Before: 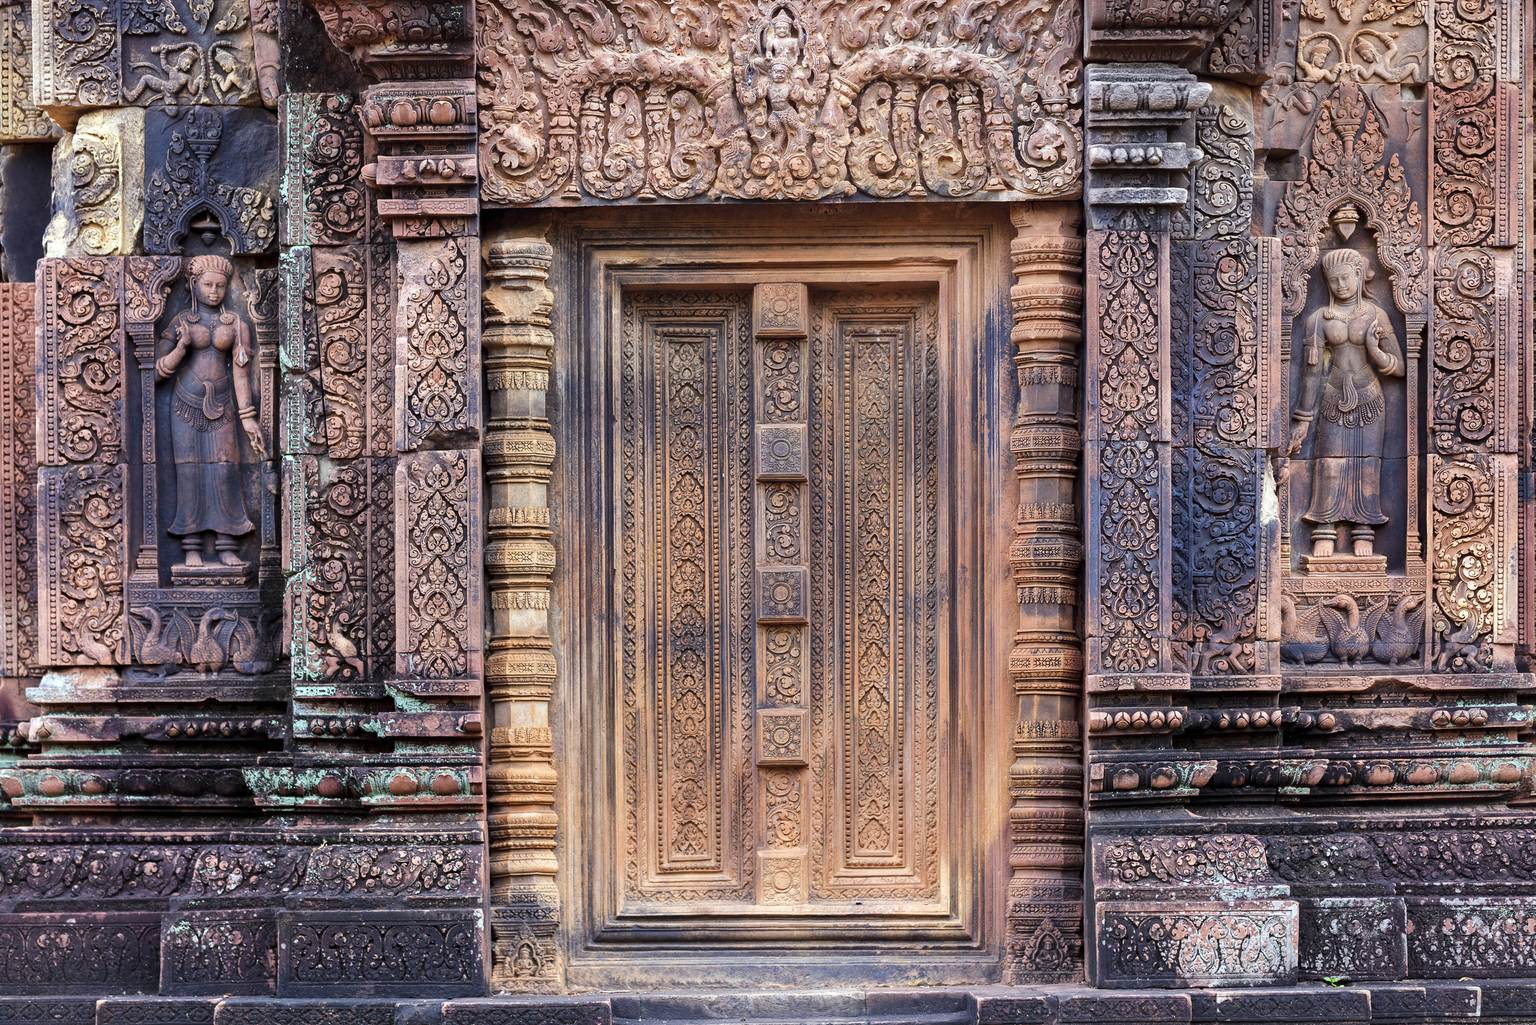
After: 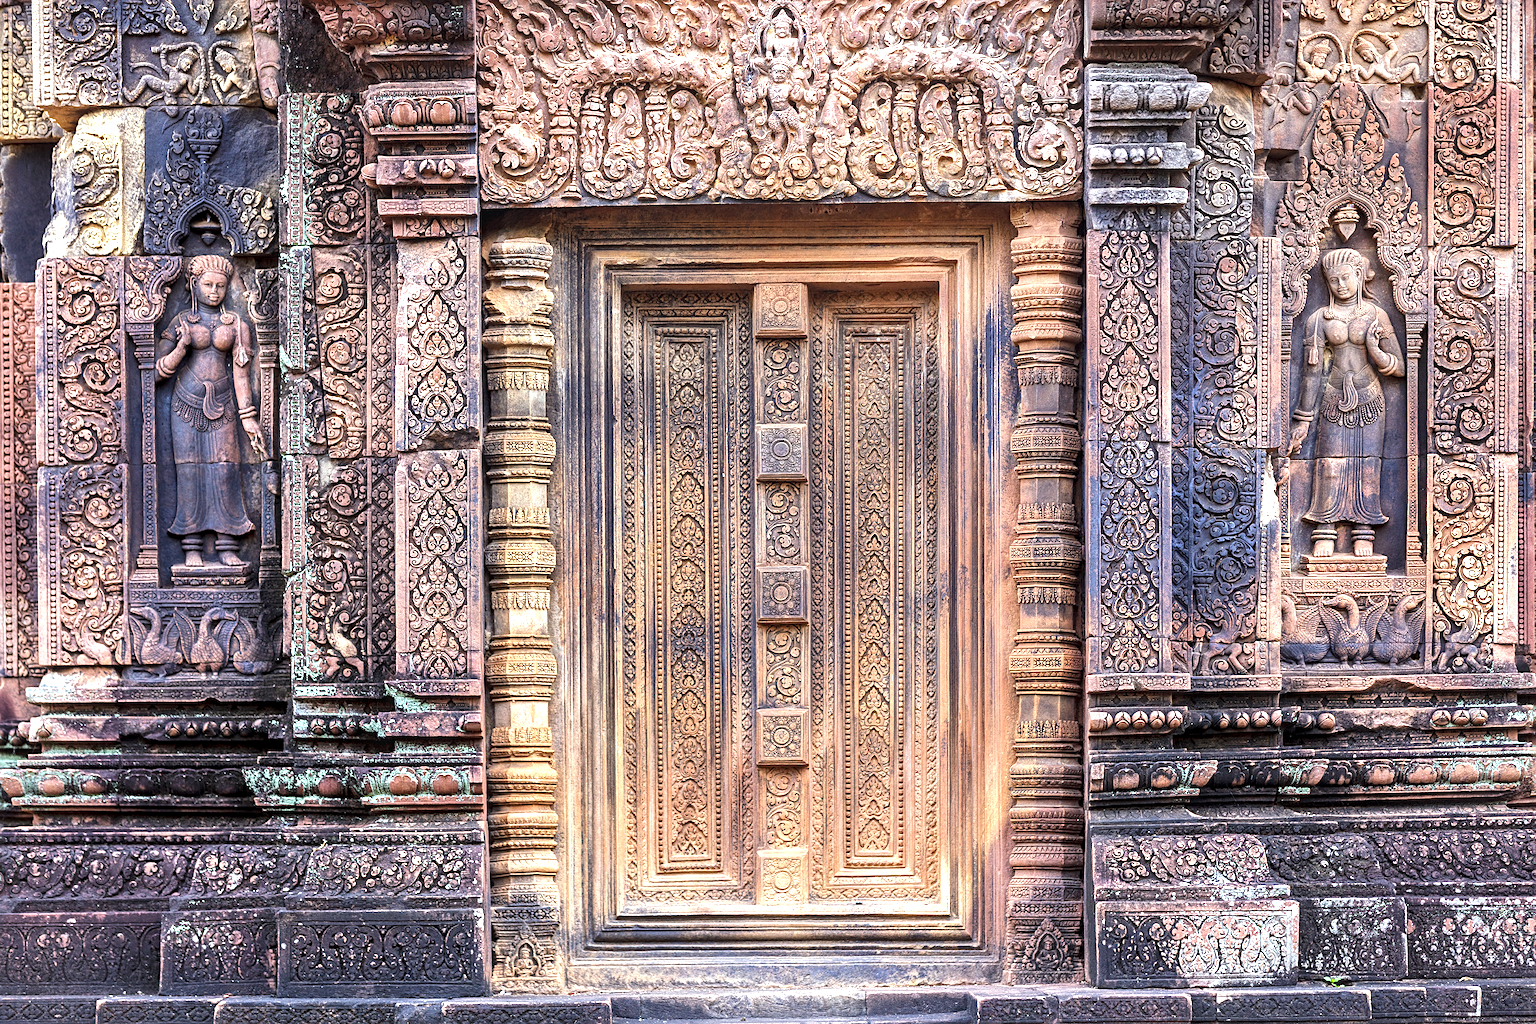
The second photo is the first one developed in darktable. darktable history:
exposure: exposure 0.732 EV, compensate exposure bias true, compensate highlight preservation false
sharpen: radius 2.157, amount 0.385, threshold 0.086
color balance rgb: power › hue 62.89°, linear chroma grading › global chroma 1.668%, linear chroma grading › mid-tones -0.916%, perceptual saturation grading › global saturation 0.807%, global vibrance 5.693%
local contrast: on, module defaults
